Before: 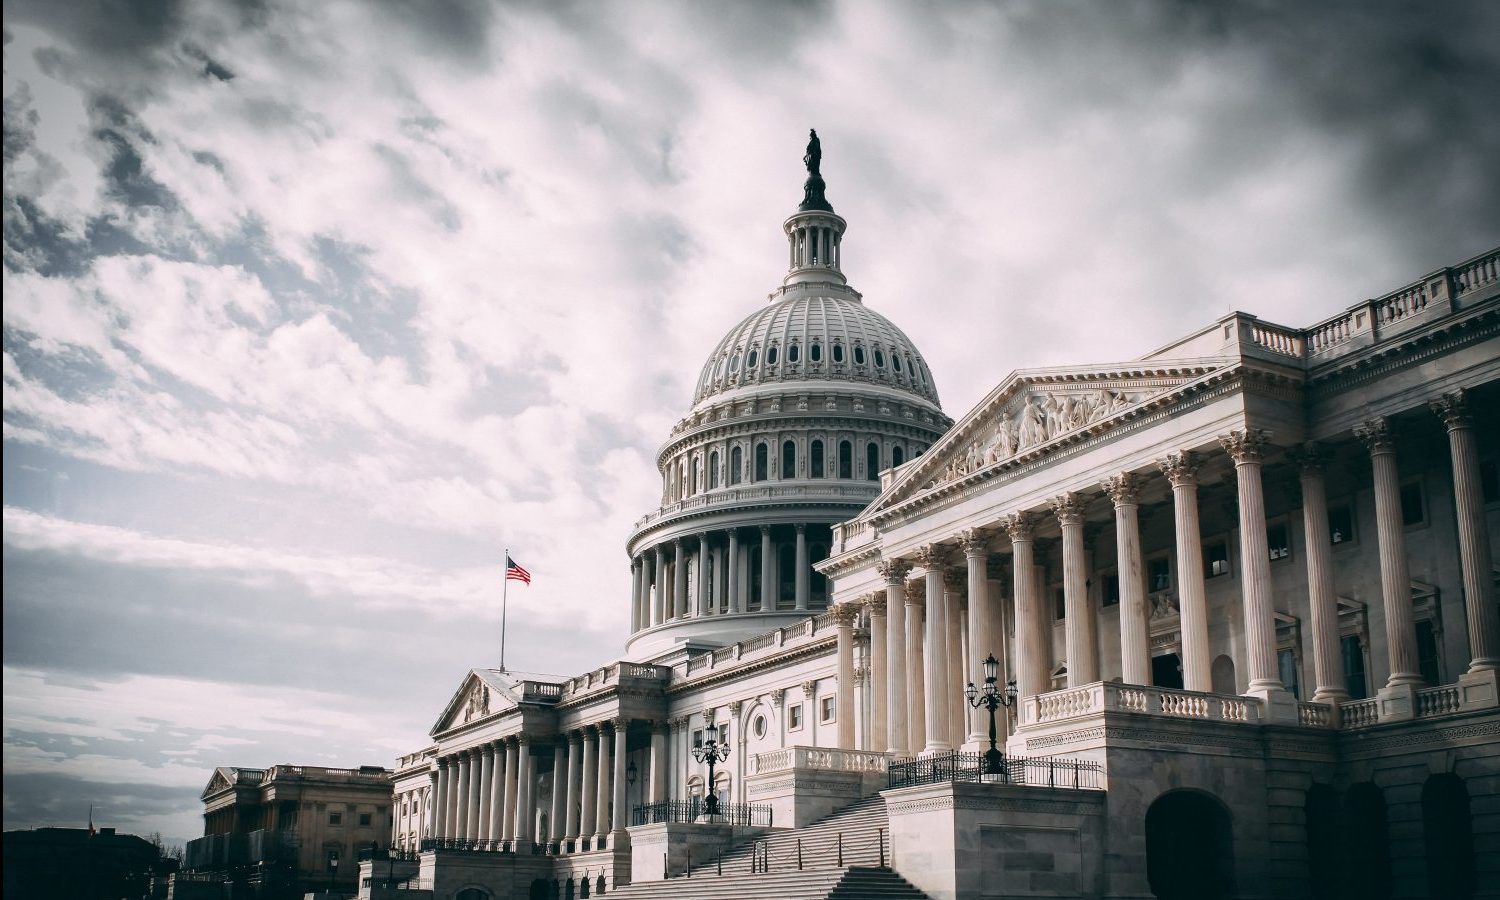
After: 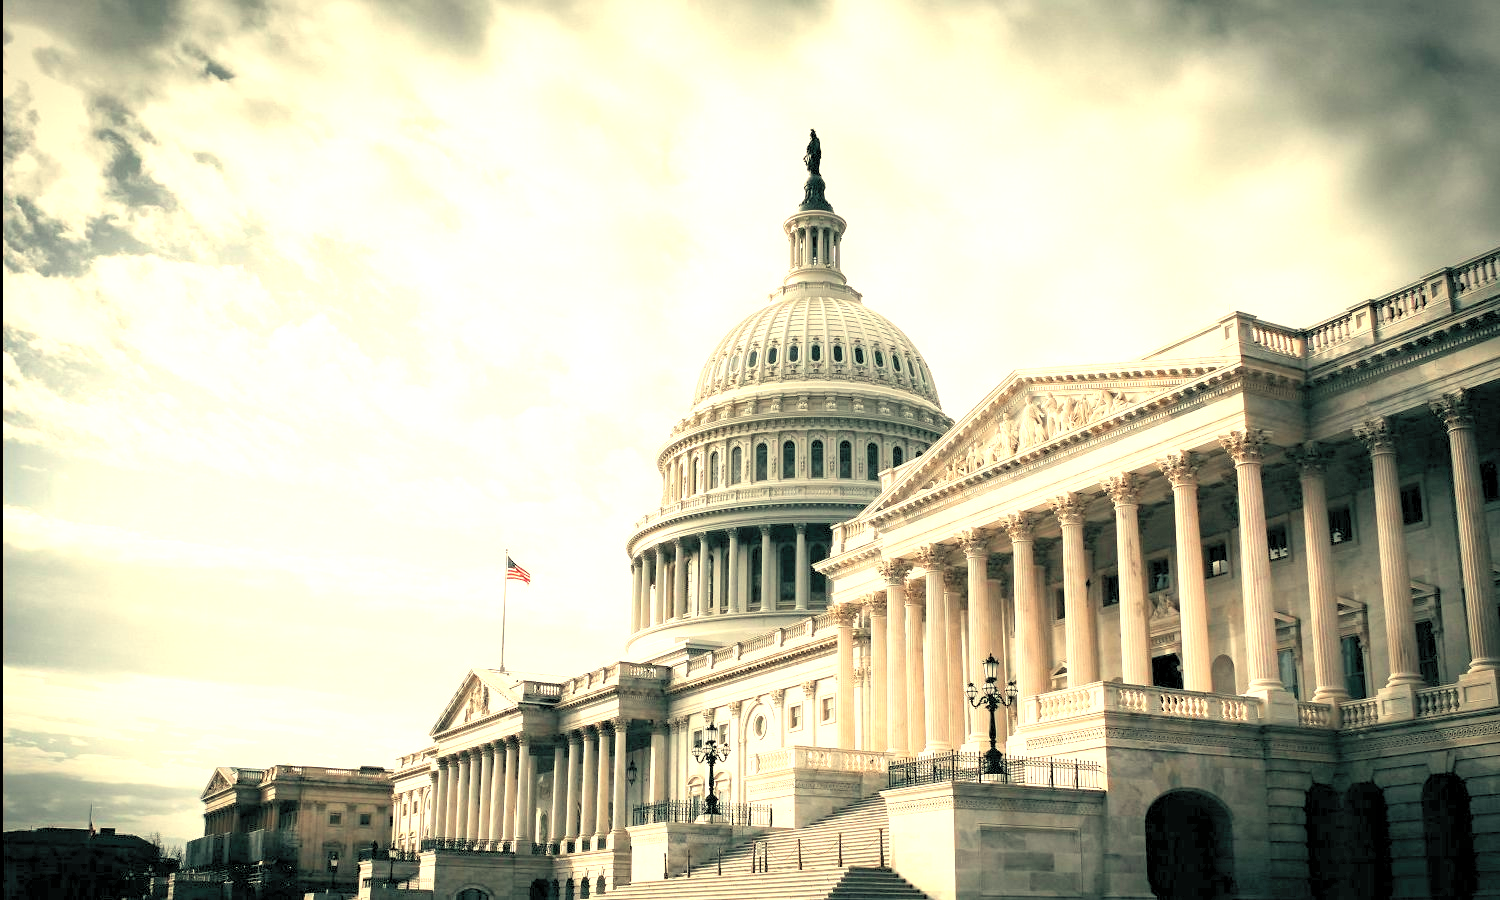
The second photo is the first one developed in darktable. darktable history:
white balance: red 1.08, blue 0.791
exposure: black level correction 0, exposure 0.95 EV, compensate exposure bias true, compensate highlight preservation false
contrast brightness saturation: brightness 0.13
rgb levels: levels [[0.01, 0.419, 0.839], [0, 0.5, 1], [0, 0.5, 1]]
